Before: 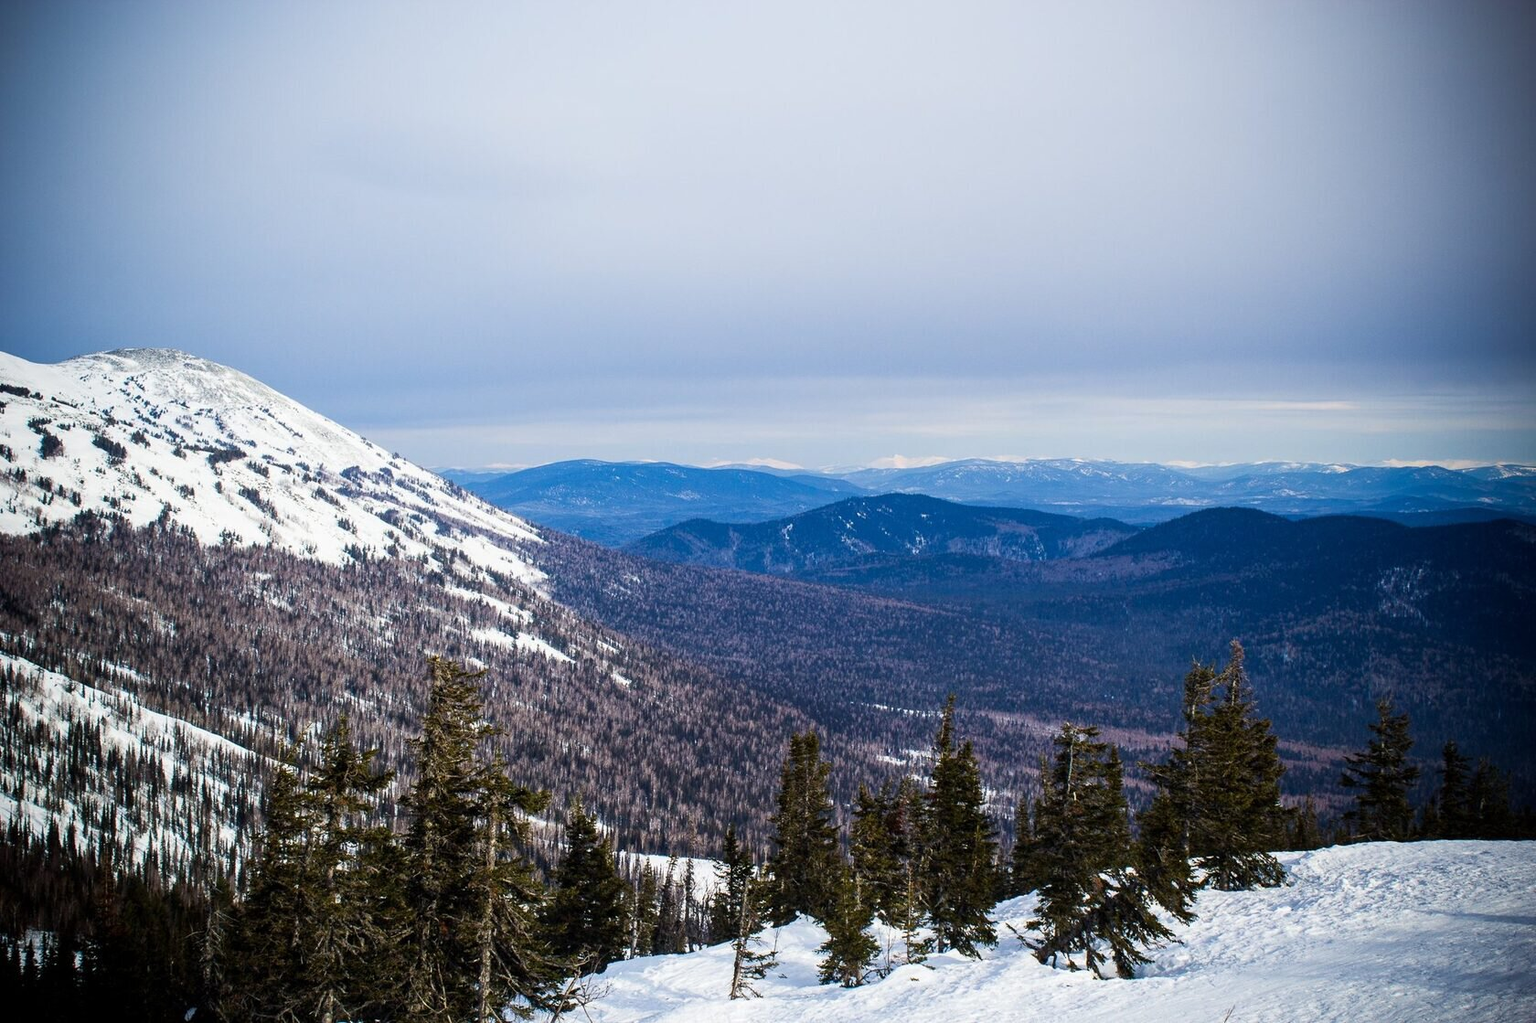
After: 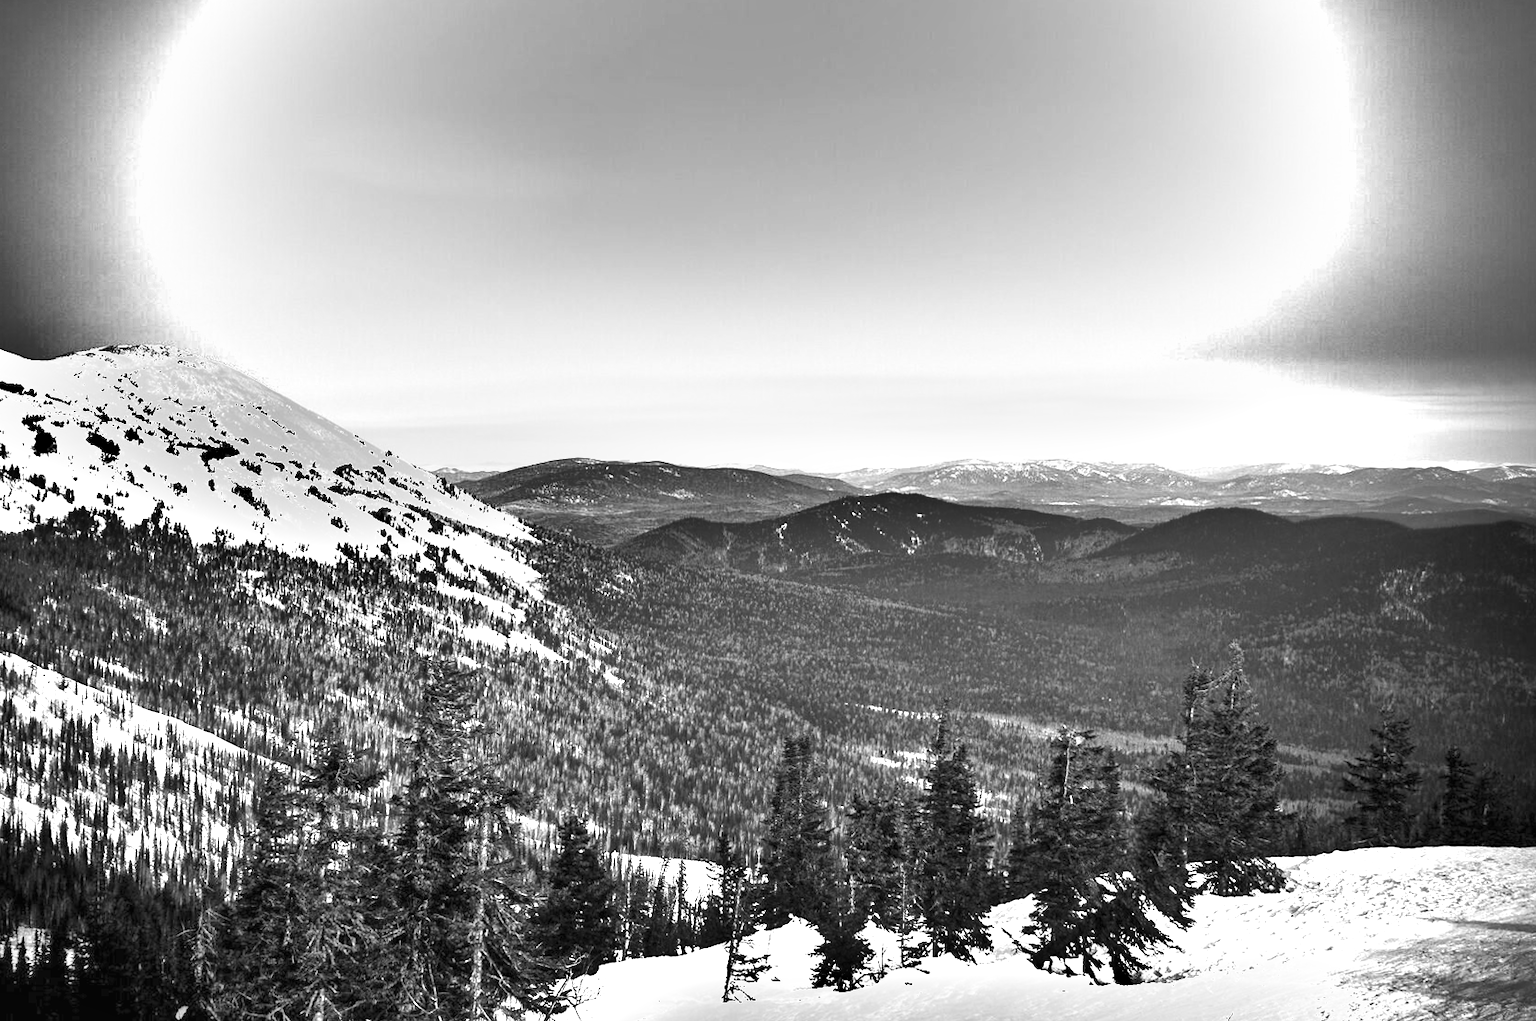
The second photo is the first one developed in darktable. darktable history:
rotate and perspective: rotation 0.192°, lens shift (horizontal) -0.015, crop left 0.005, crop right 0.996, crop top 0.006, crop bottom 0.99
shadows and highlights: shadows 80.73, white point adjustment -9.07, highlights -61.46, soften with gaussian
monochrome: on, module defaults
color correction: highlights a* 0.207, highlights b* 2.7, shadows a* -0.874, shadows b* -4.78
exposure: black level correction 0, exposure 1.675 EV, compensate exposure bias true, compensate highlight preservation false
